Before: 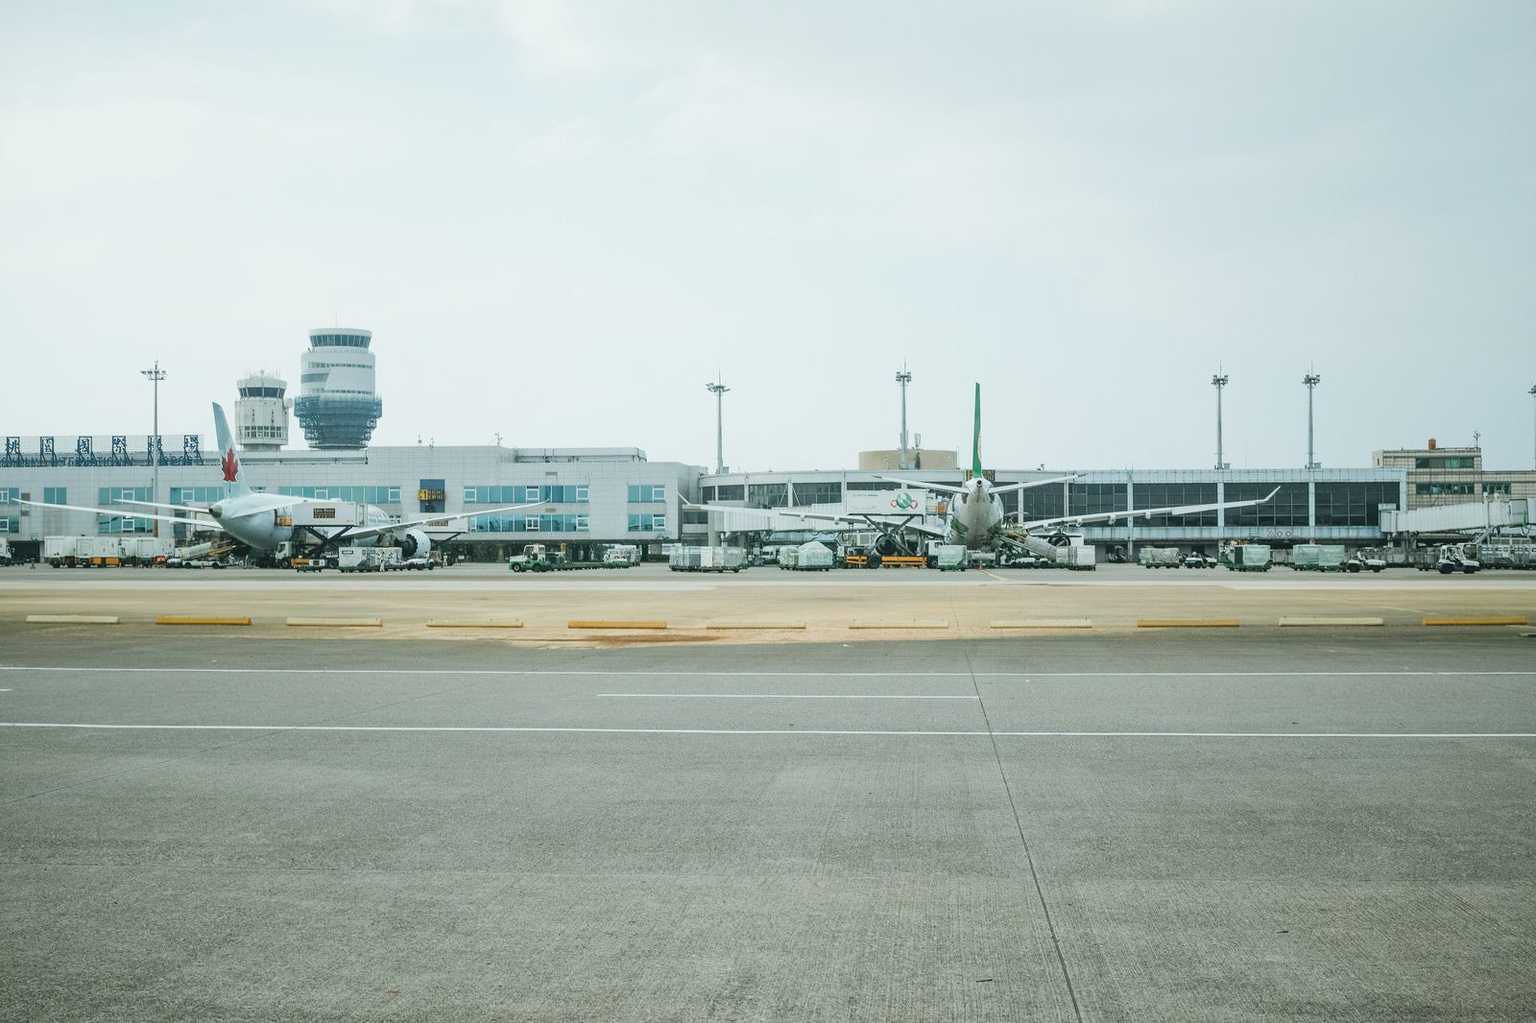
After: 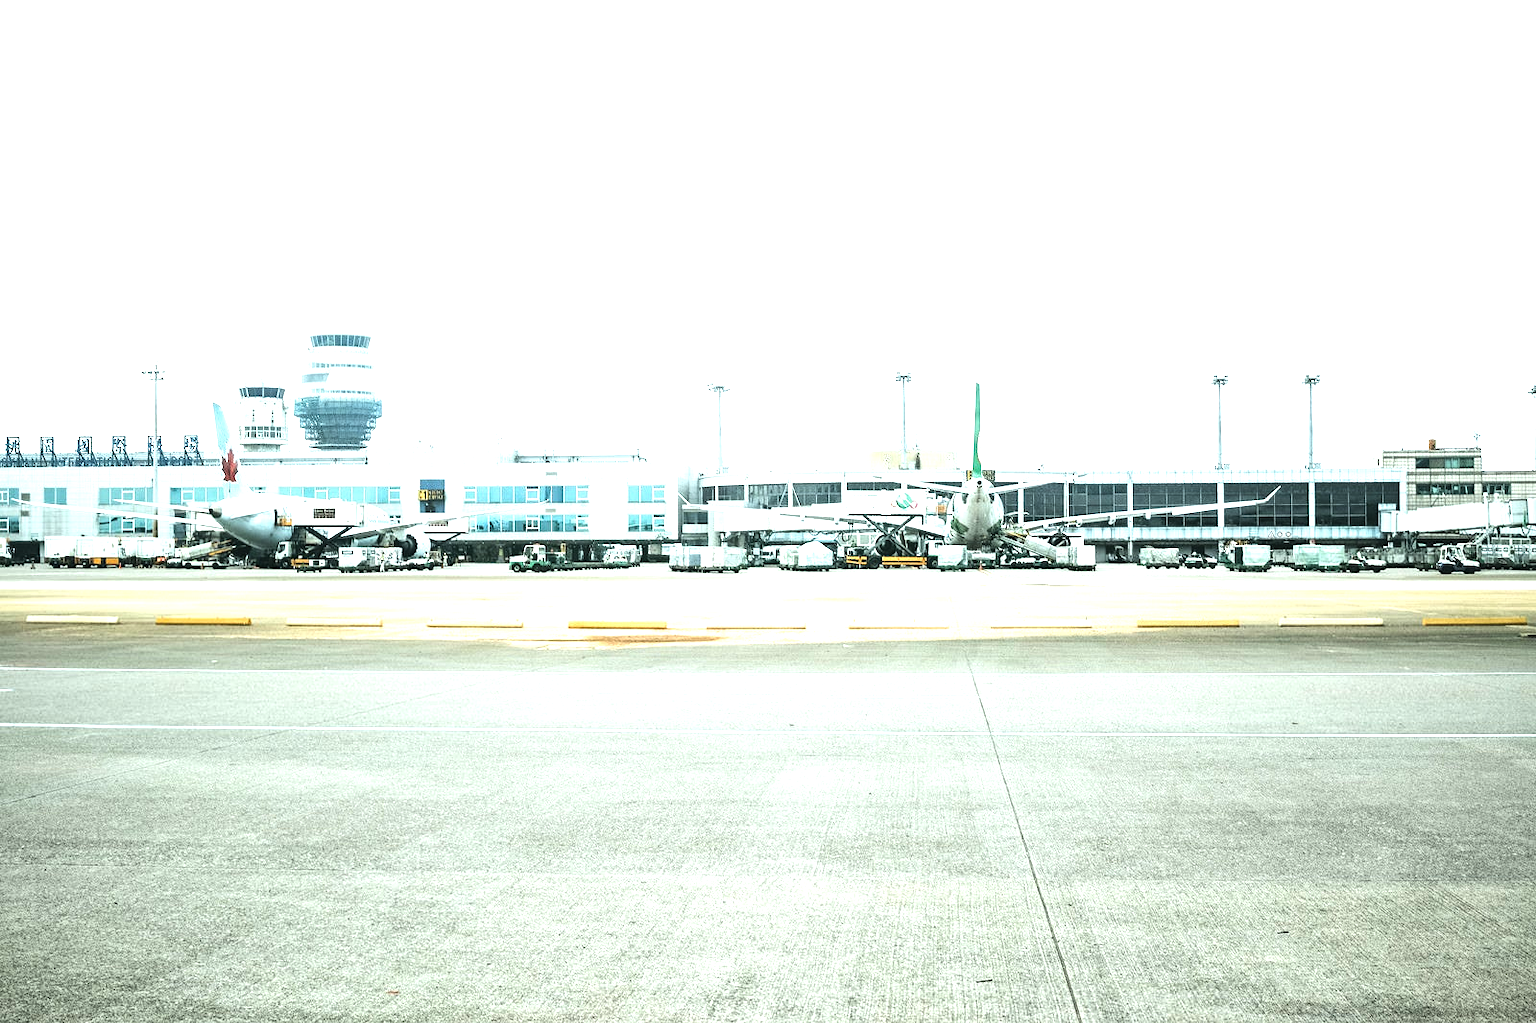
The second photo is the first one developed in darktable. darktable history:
exposure: exposure 0.564 EV, compensate highlight preservation false
tone equalizer: -8 EV -1.08 EV, -7 EV -1.01 EV, -6 EV -0.867 EV, -5 EV -0.578 EV, -3 EV 0.578 EV, -2 EV 0.867 EV, -1 EV 1.01 EV, +0 EV 1.08 EV, edges refinement/feathering 500, mask exposure compensation -1.57 EV, preserve details no
